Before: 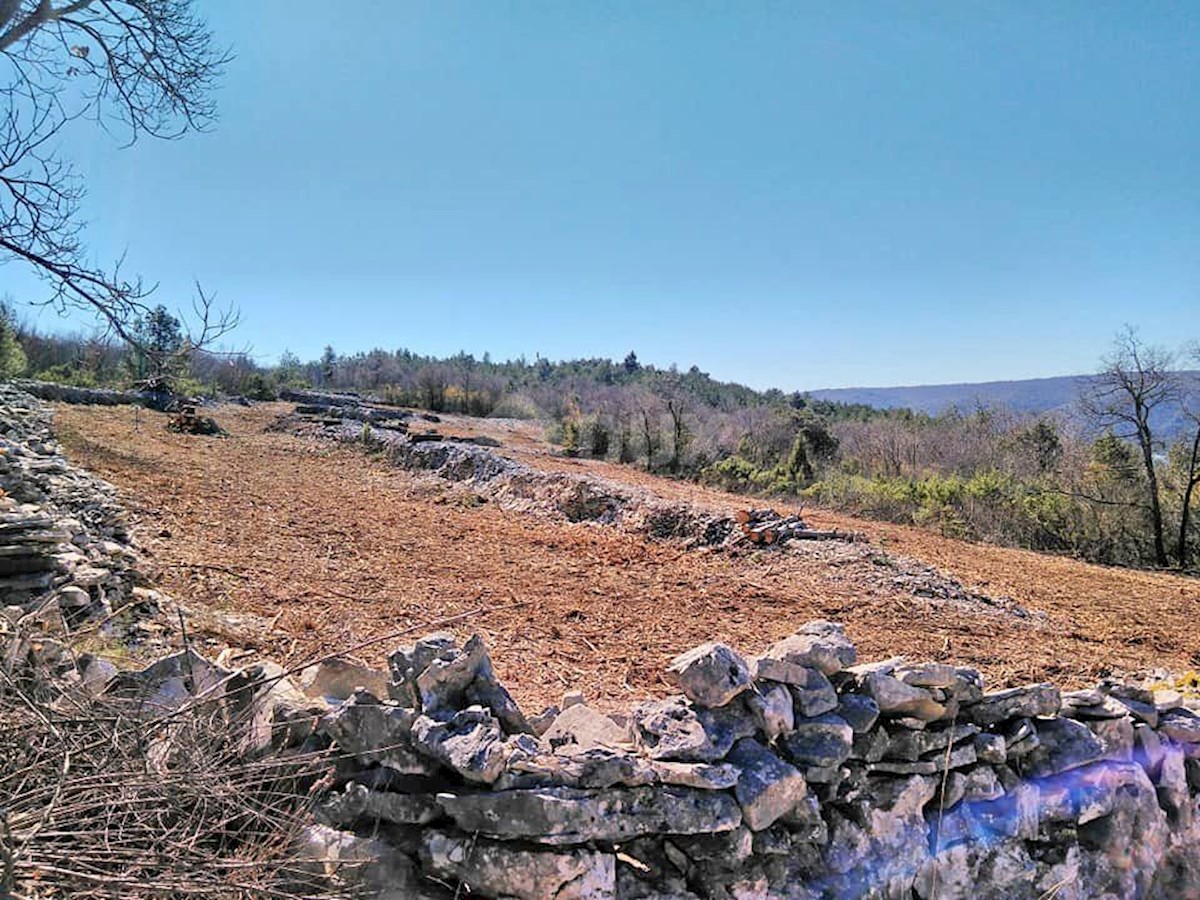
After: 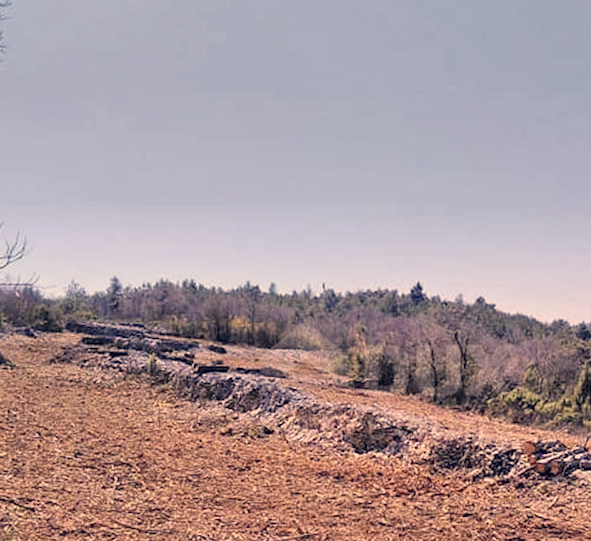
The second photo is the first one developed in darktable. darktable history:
color correction: highlights a* 19.59, highlights b* 27.49, shadows a* 3.46, shadows b* -17.28, saturation 0.73
crop: left 17.835%, top 7.675%, right 32.881%, bottom 32.213%
